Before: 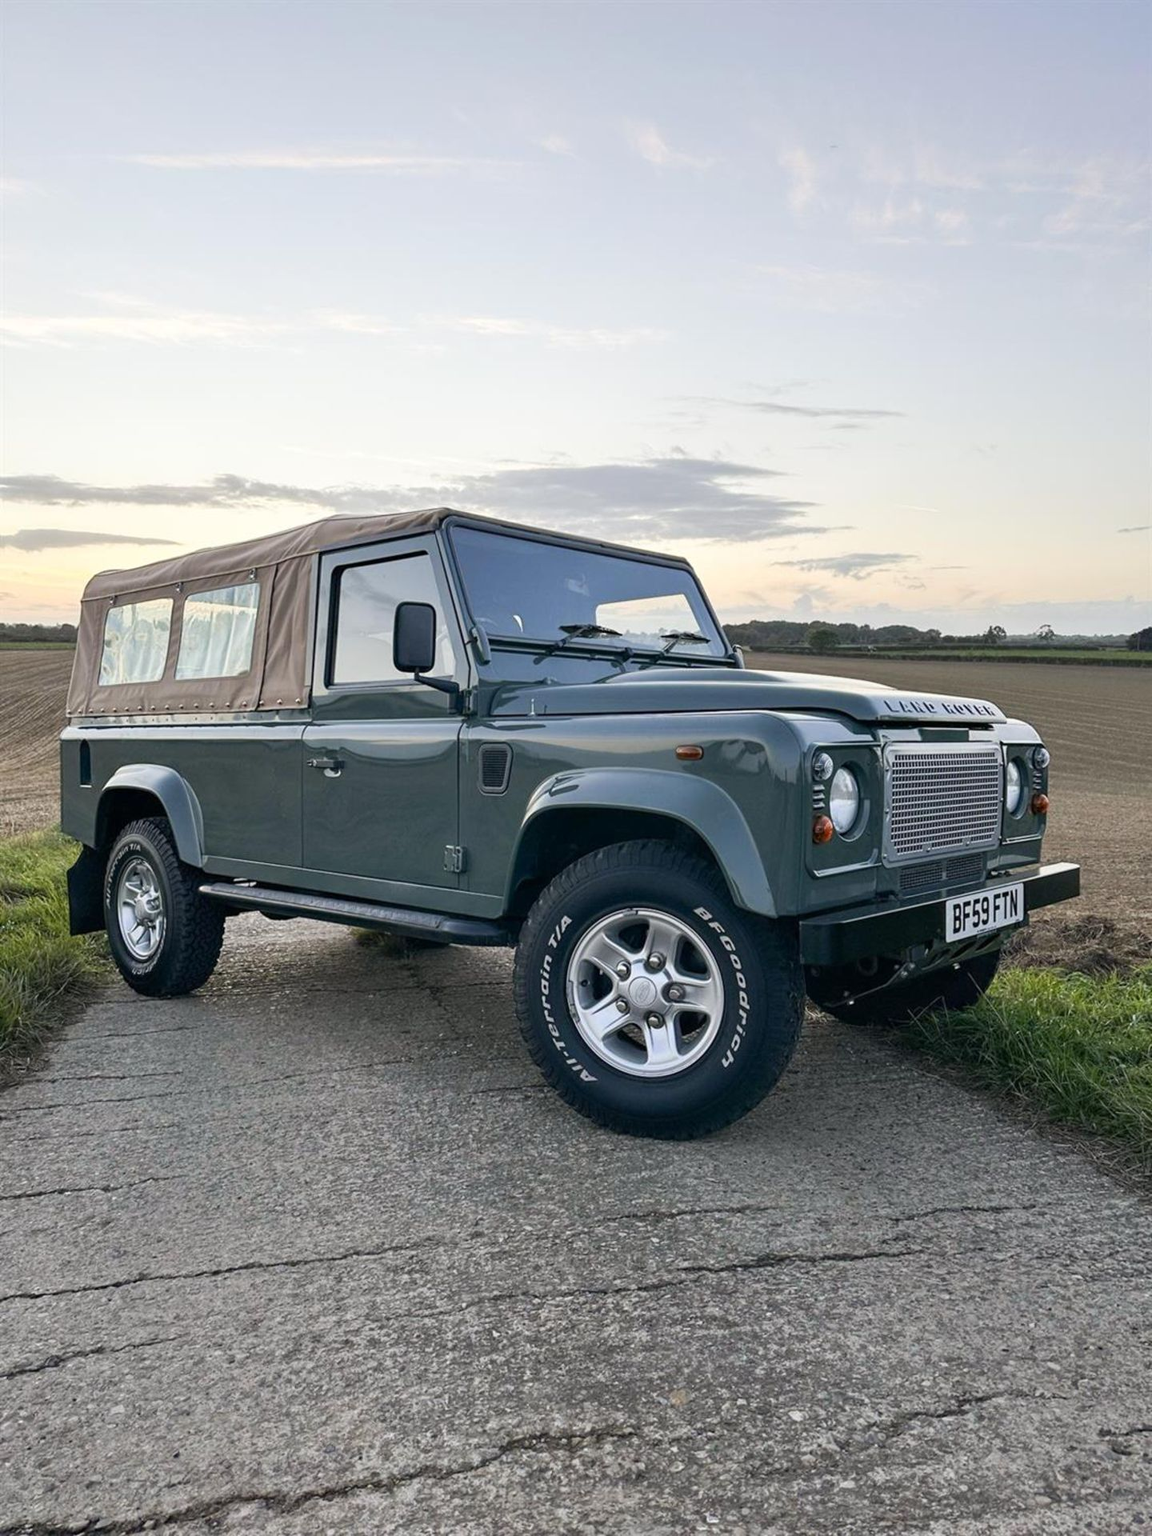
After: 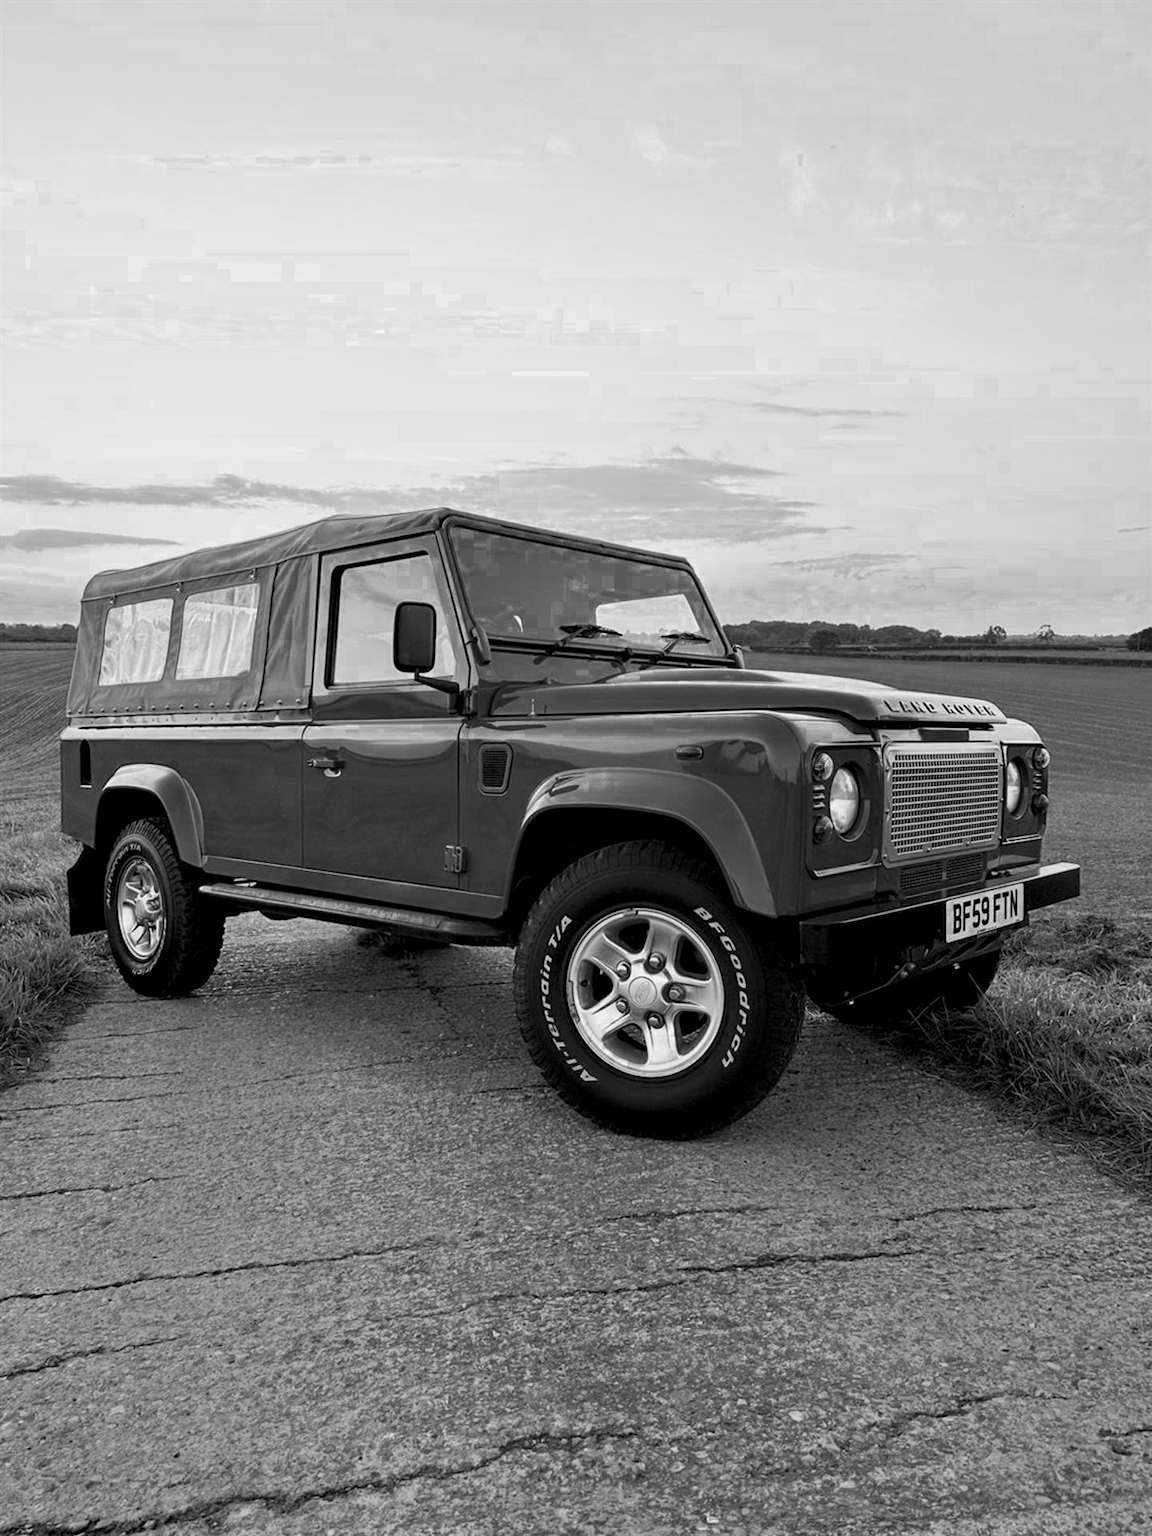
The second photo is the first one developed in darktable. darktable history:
color balance rgb: shadows lift › chroma 0.798%, shadows lift › hue 112.31°, global offset › luminance -0.846%, linear chroma grading › global chroma 14.923%, perceptual saturation grading › global saturation 20%, perceptual saturation grading › highlights -25.593%, perceptual saturation grading › shadows 25.863%
color correction: highlights a* 3.54, highlights b* 5.09
color zones: curves: ch0 [(0.002, 0.589) (0.107, 0.484) (0.146, 0.249) (0.217, 0.352) (0.309, 0.525) (0.39, 0.404) (0.455, 0.169) (0.597, 0.055) (0.724, 0.212) (0.775, 0.691) (0.869, 0.571) (1, 0.587)]; ch1 [(0, 0) (0.143, 0) (0.286, 0) (0.429, 0) (0.571, 0) (0.714, 0) (0.857, 0)]
